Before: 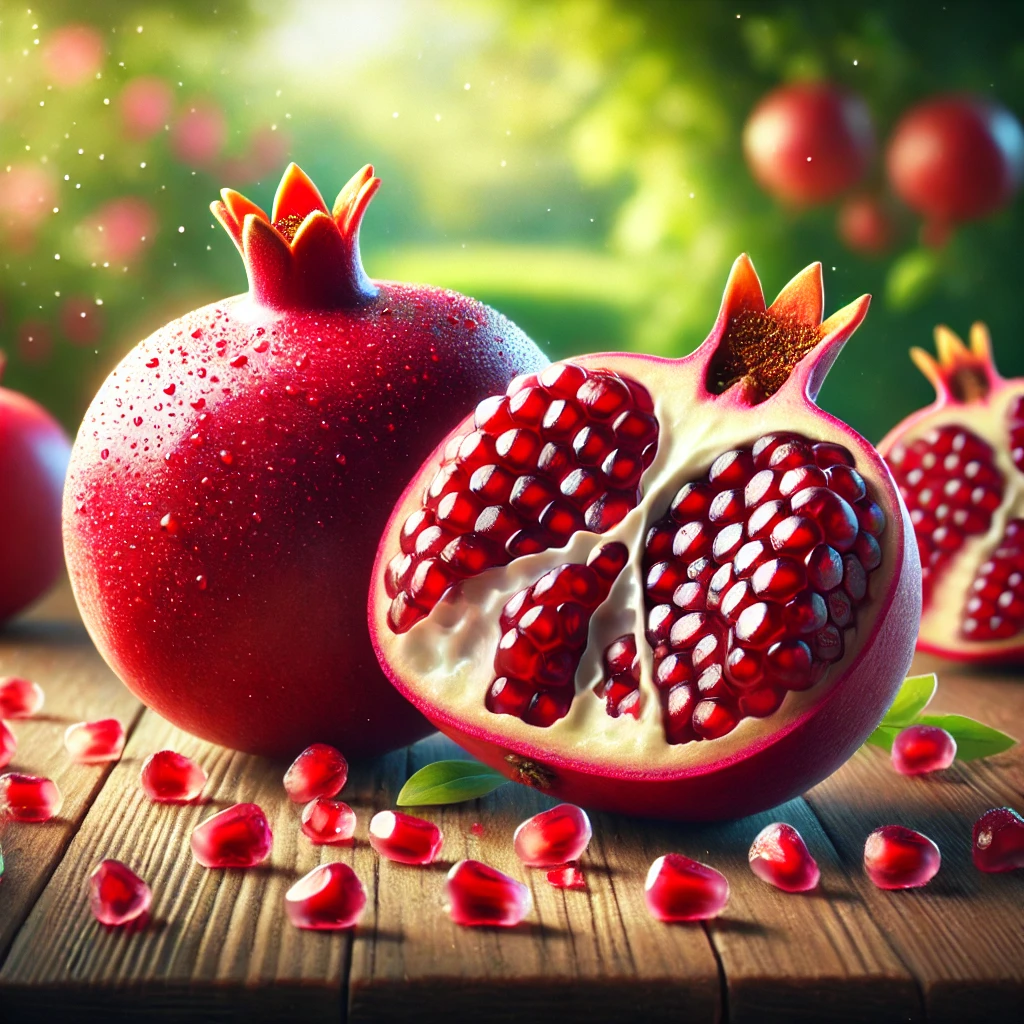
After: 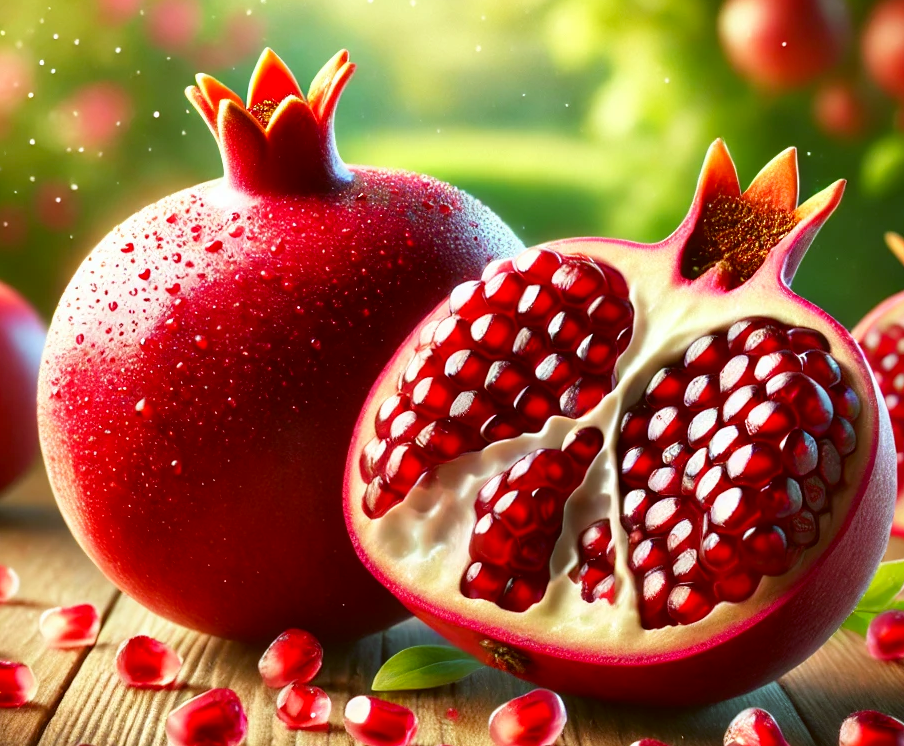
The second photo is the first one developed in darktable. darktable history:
crop and rotate: left 2.464%, top 11.251%, right 9.228%, bottom 15.841%
color correction: highlights a* -0.412, highlights b* 0.154, shadows a* 4.68, shadows b* 20.34
